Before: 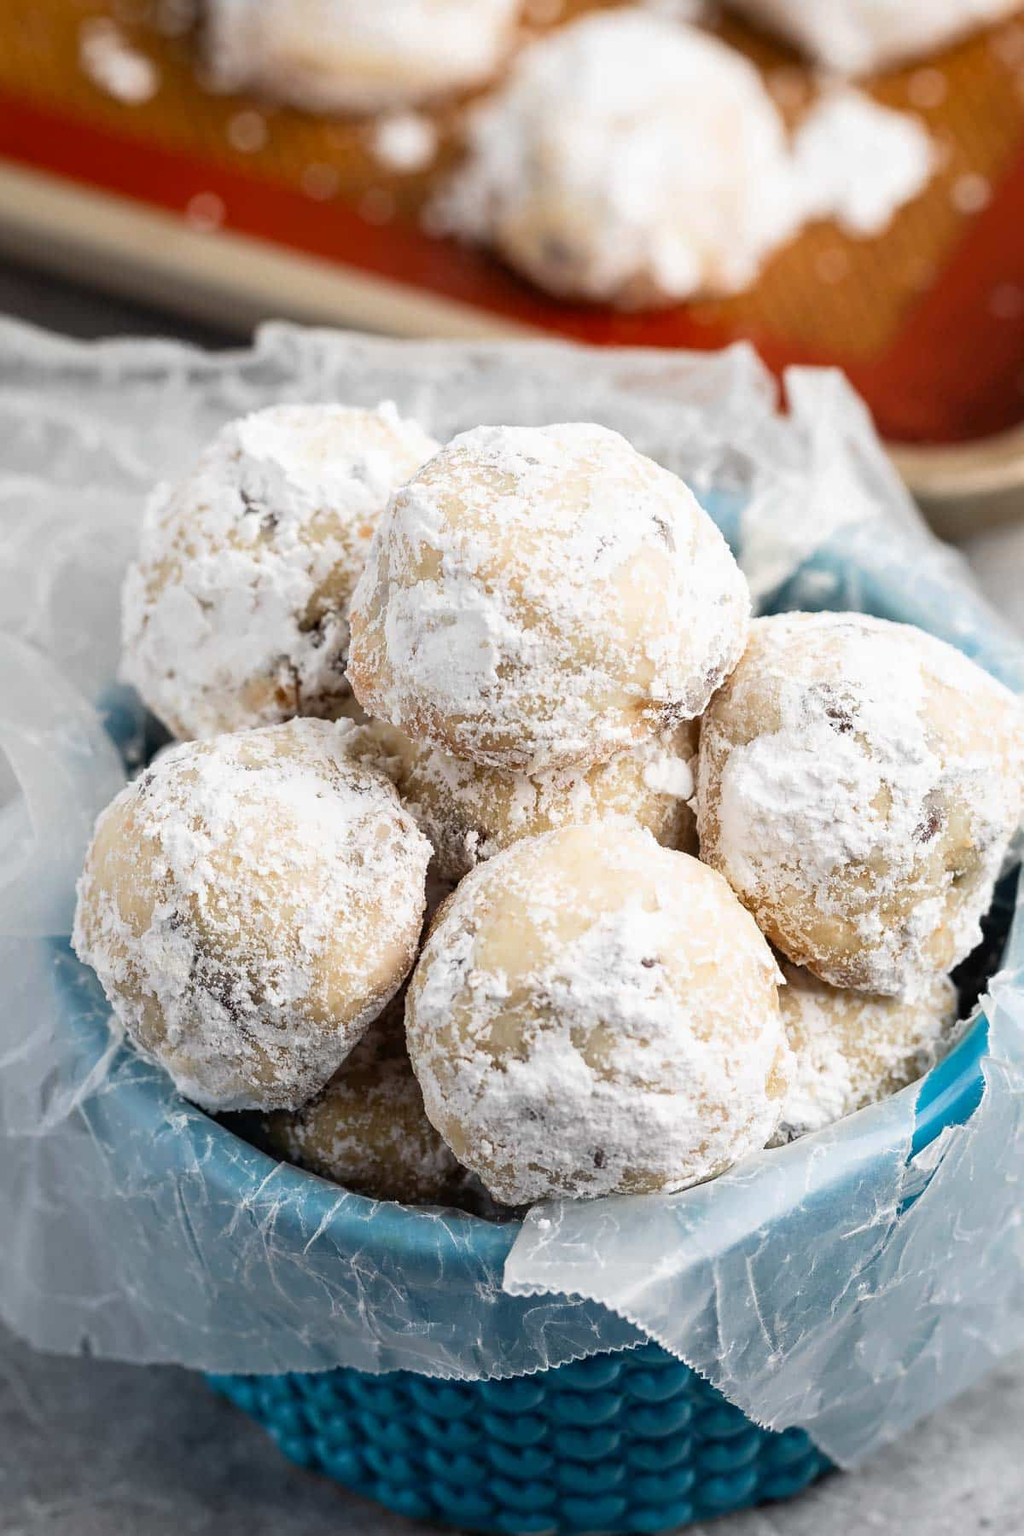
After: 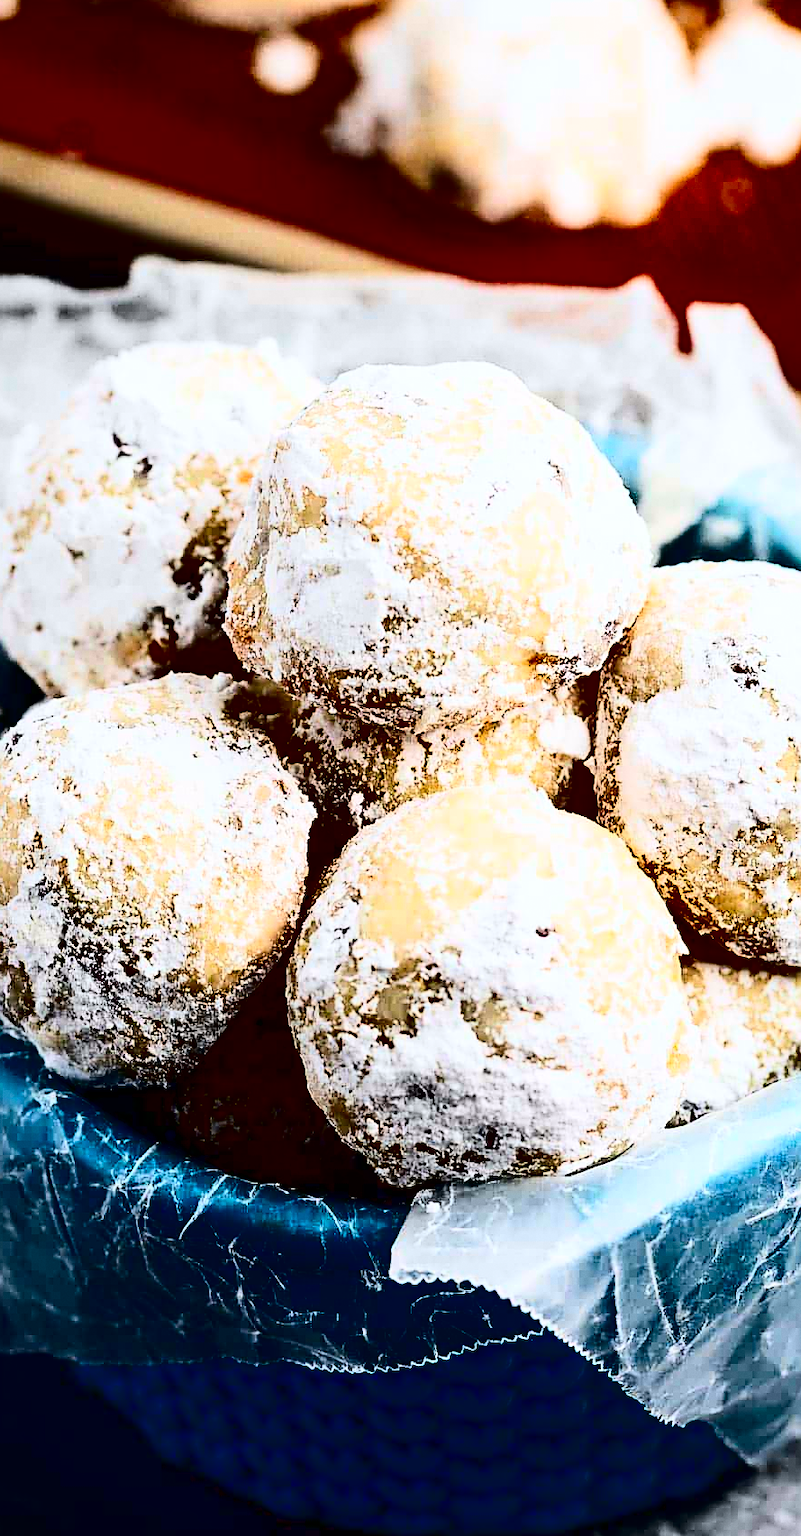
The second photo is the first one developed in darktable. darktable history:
sharpen: on, module defaults
crop and rotate: left 13.15%, top 5.251%, right 12.609%
white balance: red 0.988, blue 1.017
grain: coarseness 14.57 ISO, strength 8.8%
contrast brightness saturation: contrast 0.77, brightness -1, saturation 1
